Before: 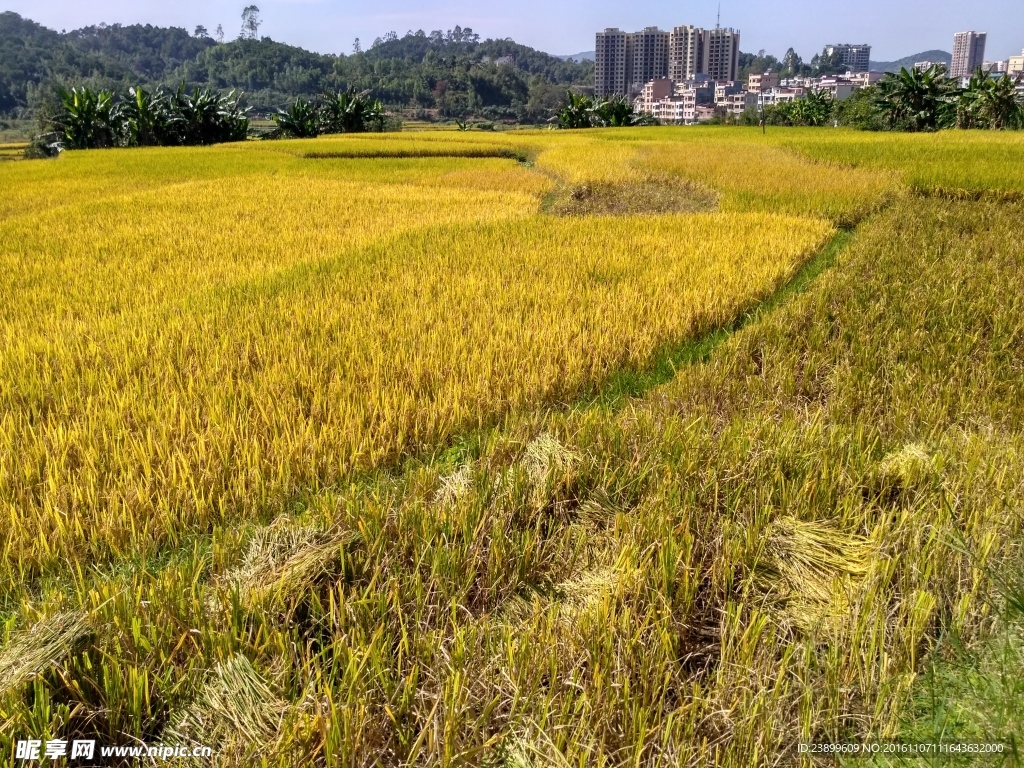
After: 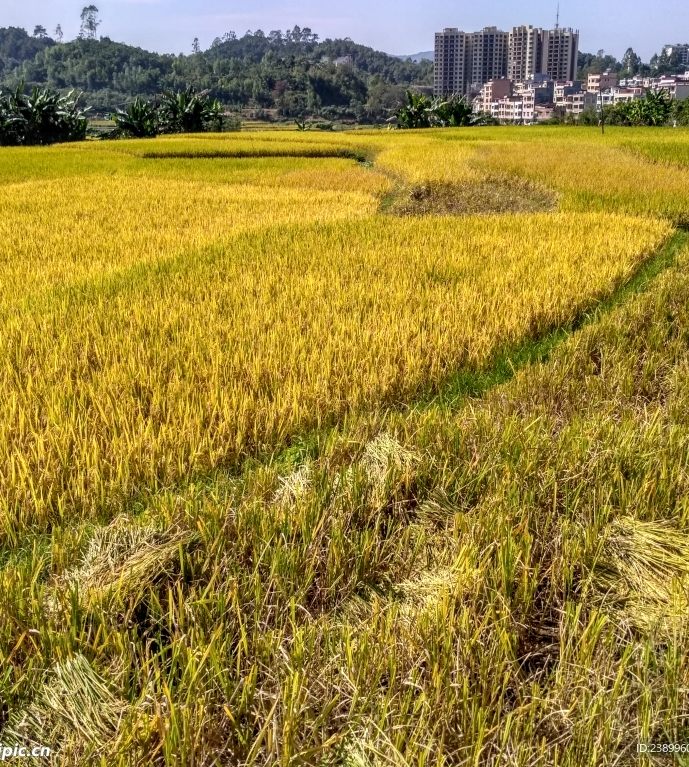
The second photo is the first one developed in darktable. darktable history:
local contrast: on, module defaults
crop and rotate: left 15.758%, right 16.887%
